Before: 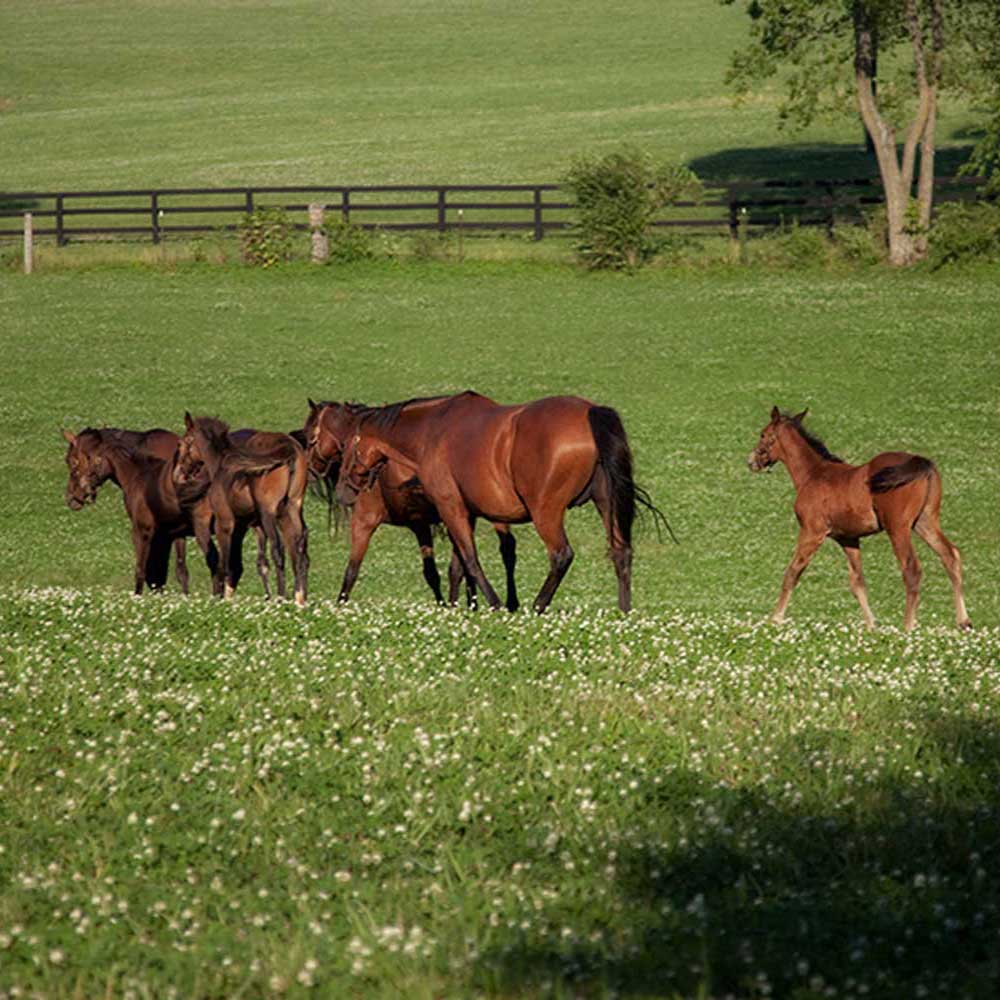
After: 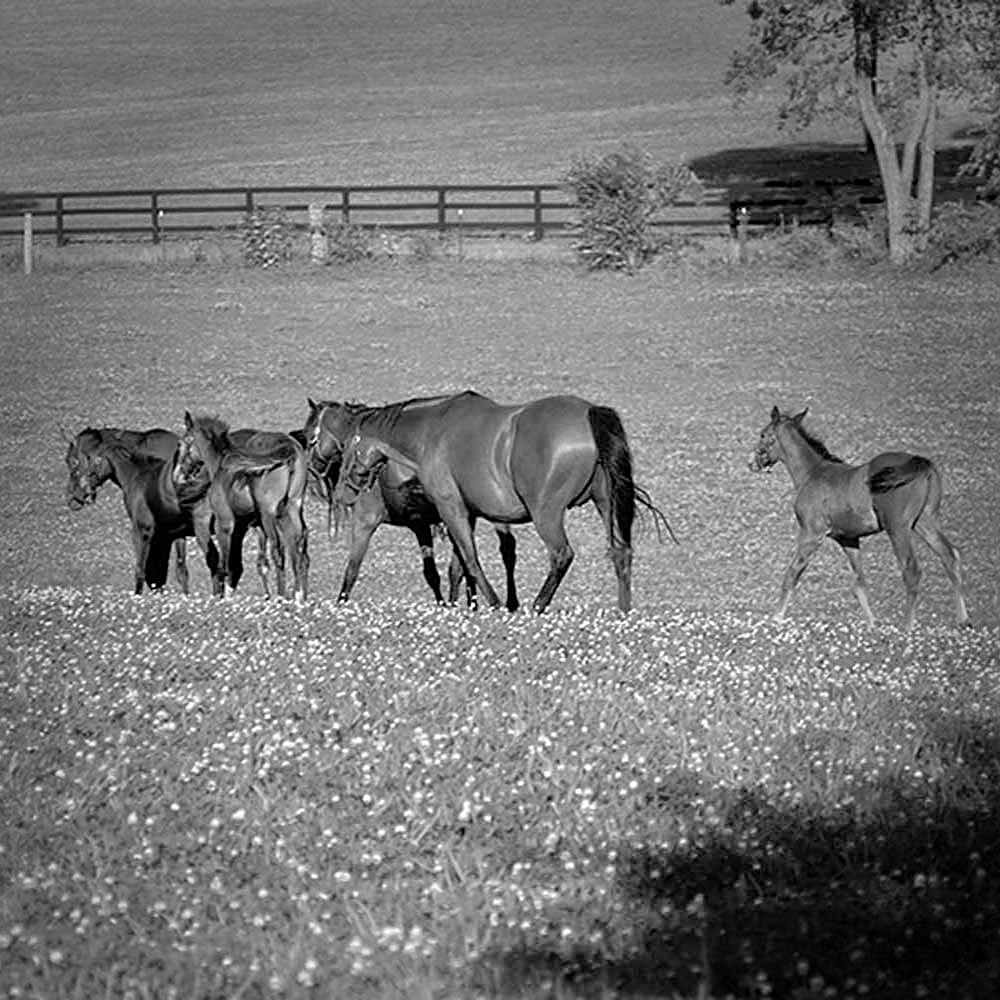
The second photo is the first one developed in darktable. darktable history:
tone equalizer: -7 EV 0.15 EV, -6 EV 0.6 EV, -5 EV 1.15 EV, -4 EV 1.33 EV, -3 EV 1.15 EV, -2 EV 0.6 EV, -1 EV 0.15 EV, mask exposure compensation -0.5 EV
sharpen: on, module defaults
color balance rgb: perceptual saturation grading › global saturation 20%, global vibrance 20%
monochrome: on, module defaults
vignetting: fall-off start 64.63%, center (-0.034, 0.148), width/height ratio 0.881
